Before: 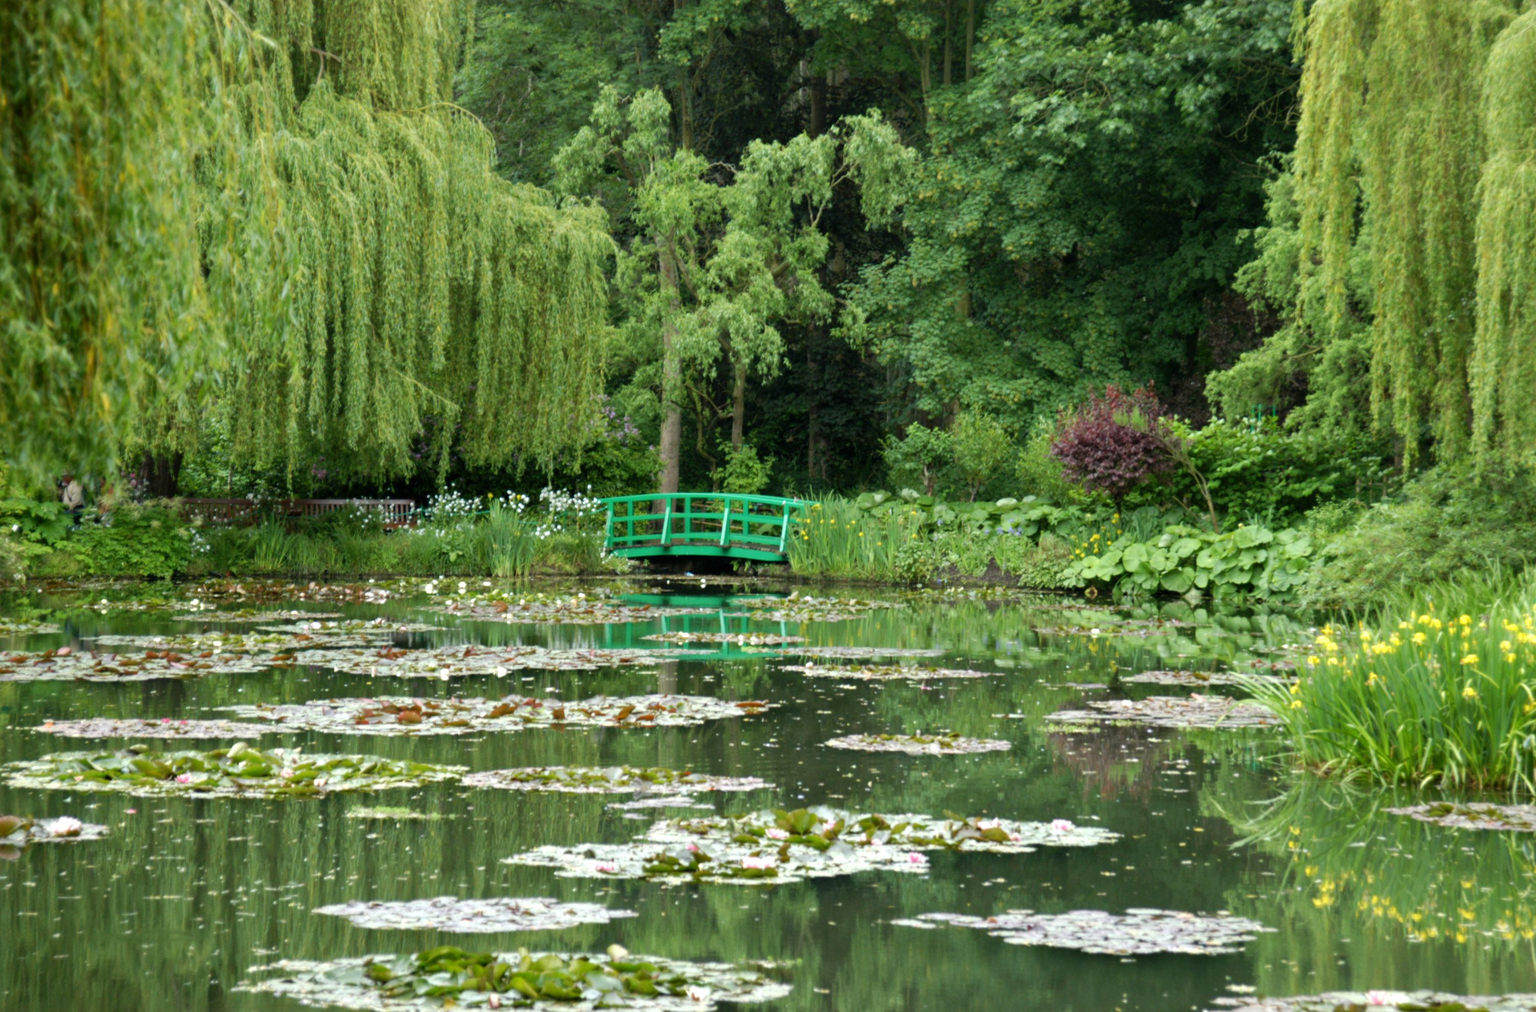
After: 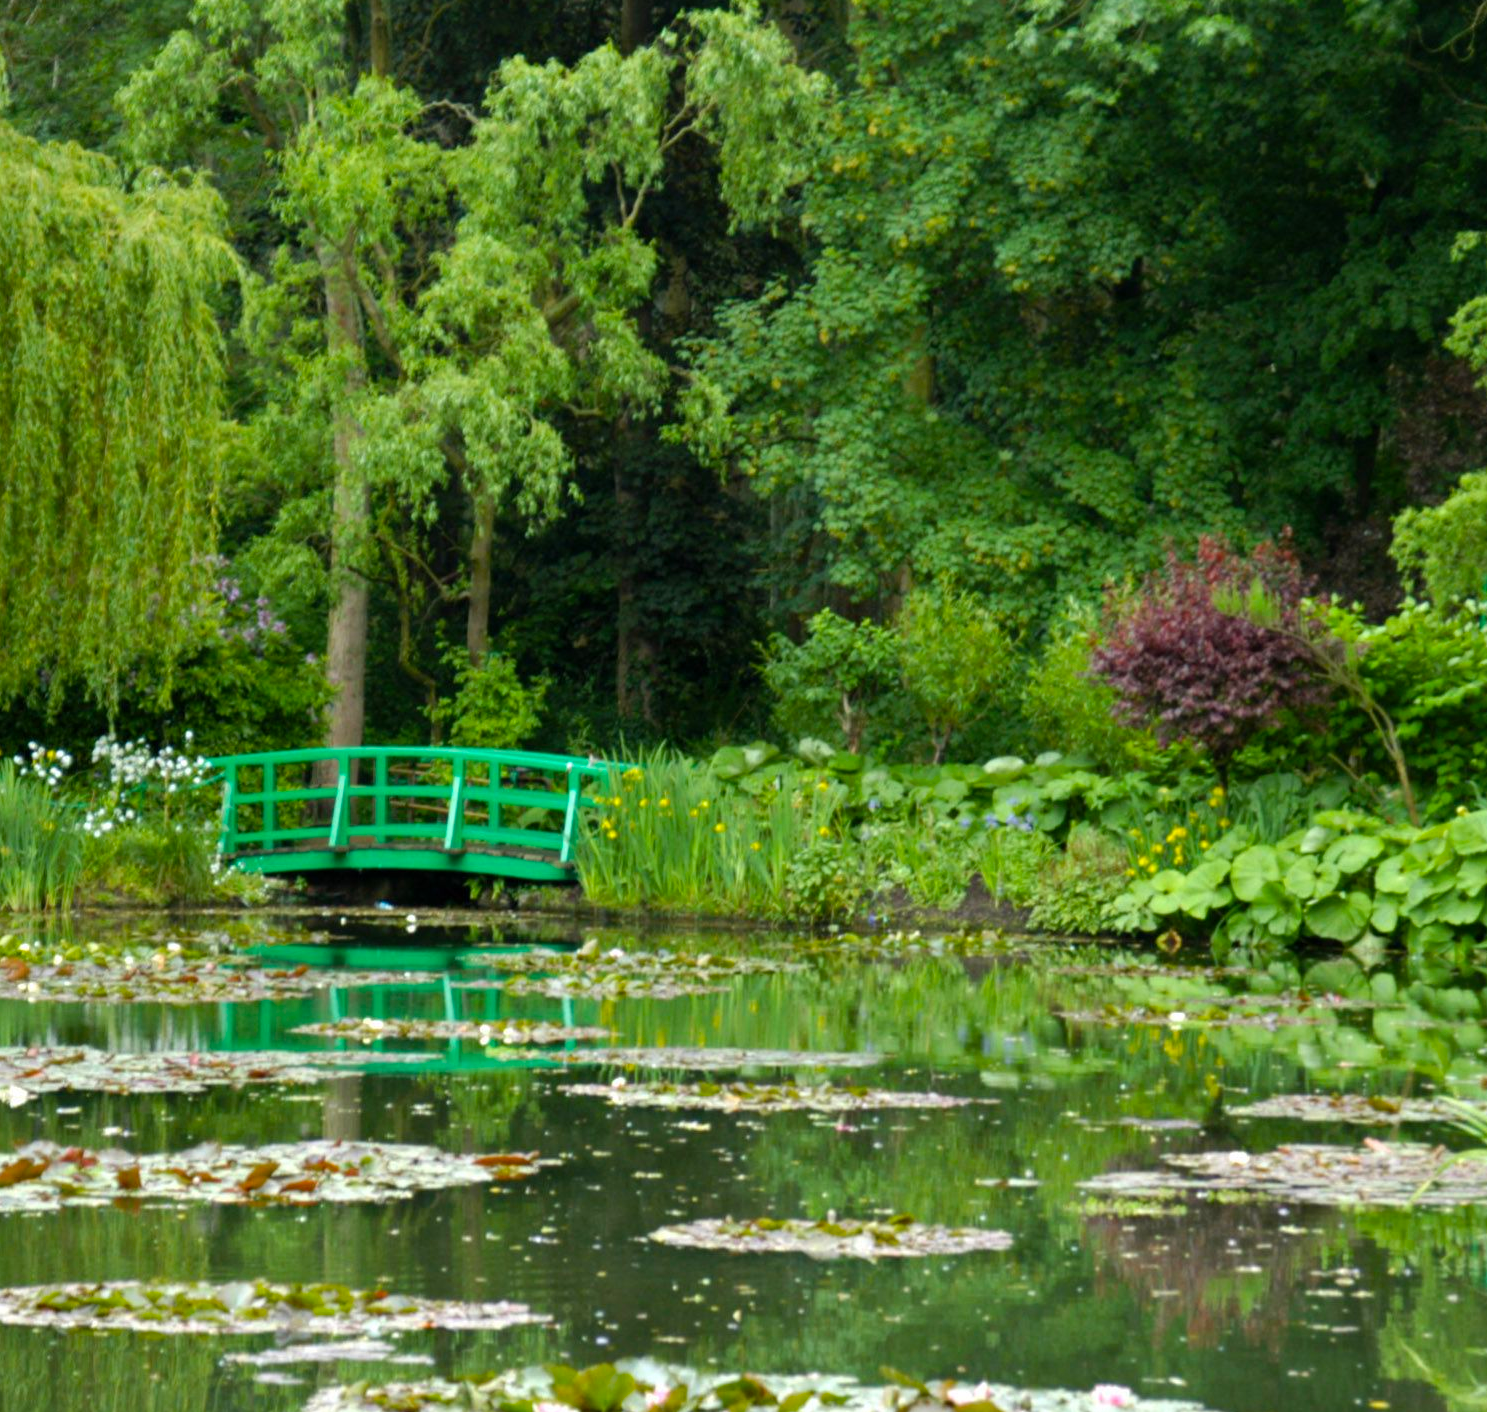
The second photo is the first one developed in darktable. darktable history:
crop: left 32.075%, top 10.976%, right 18.355%, bottom 17.596%
color balance rgb: perceptual saturation grading › global saturation 20%, global vibrance 20%
